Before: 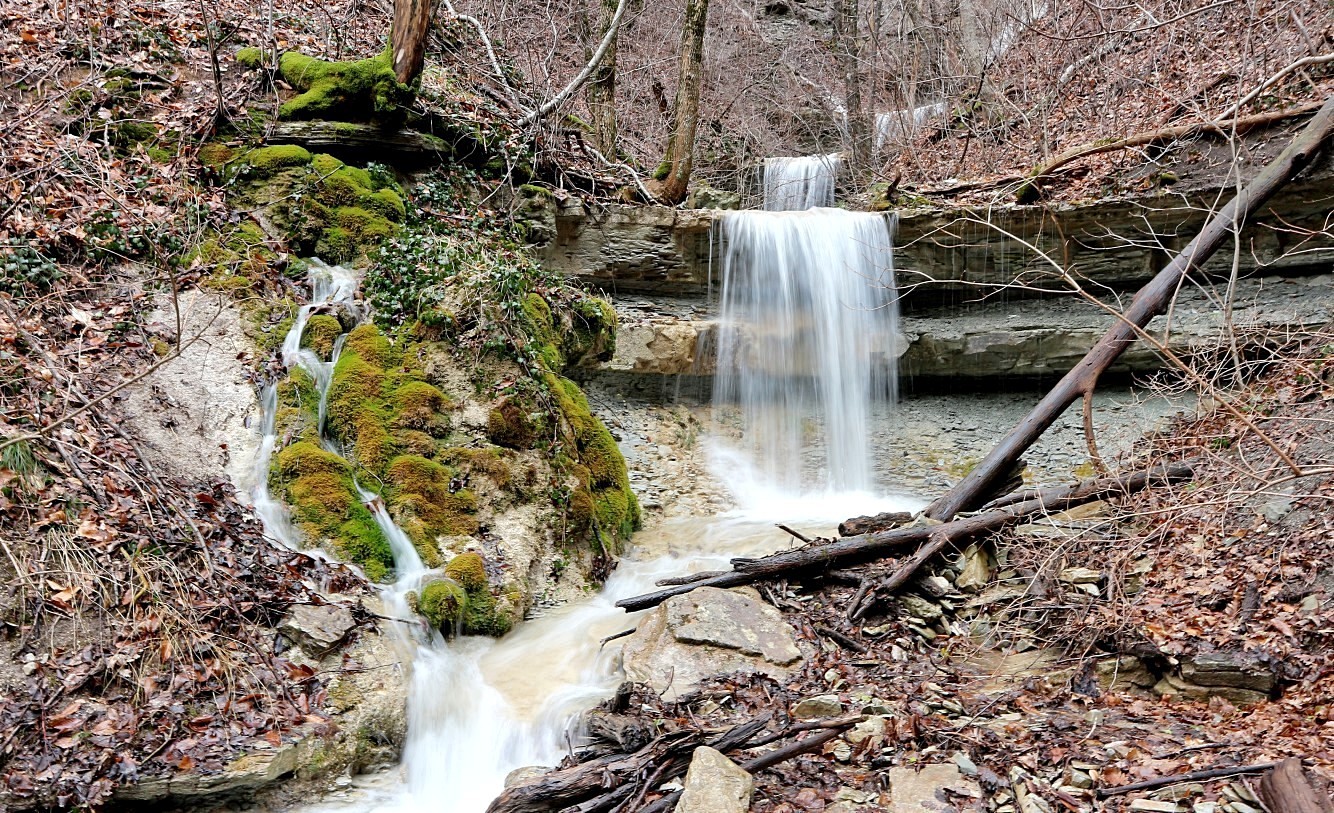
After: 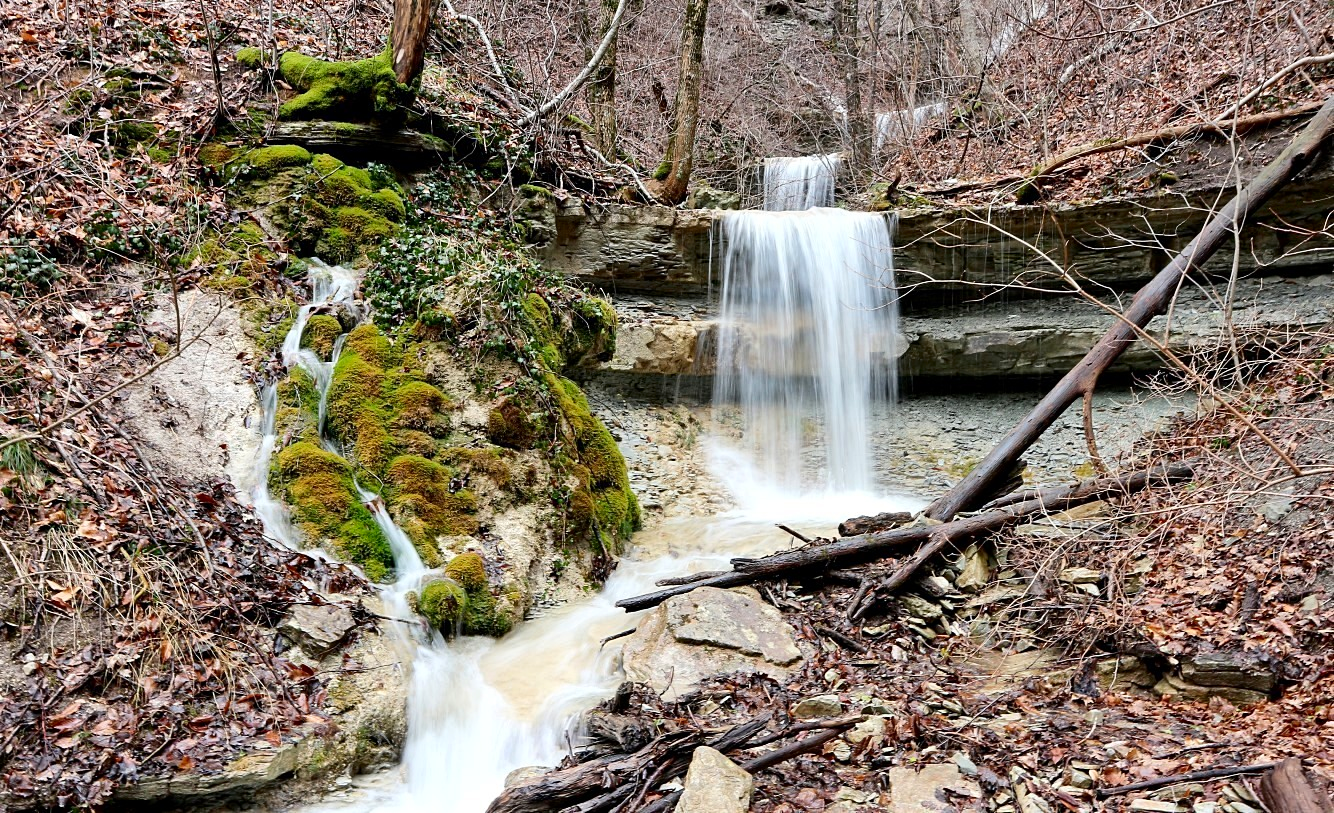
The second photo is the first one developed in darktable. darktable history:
contrast brightness saturation: contrast 0.15, brightness -0.01, saturation 0.1
